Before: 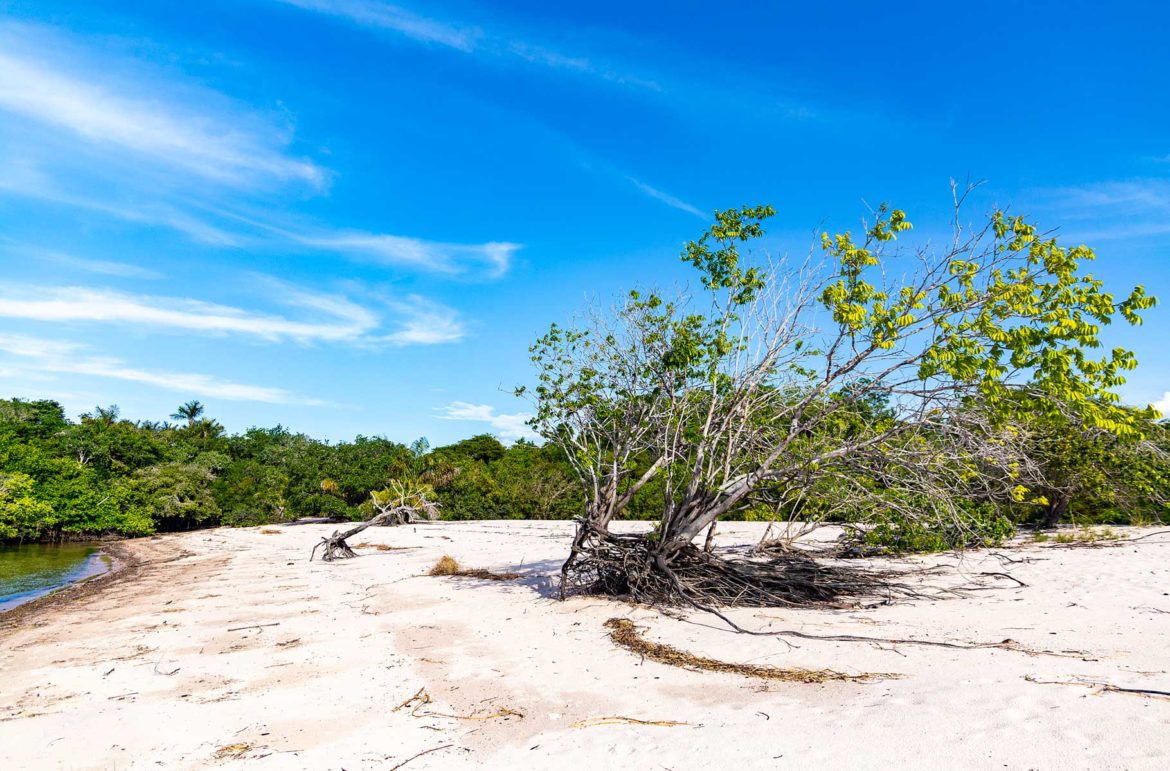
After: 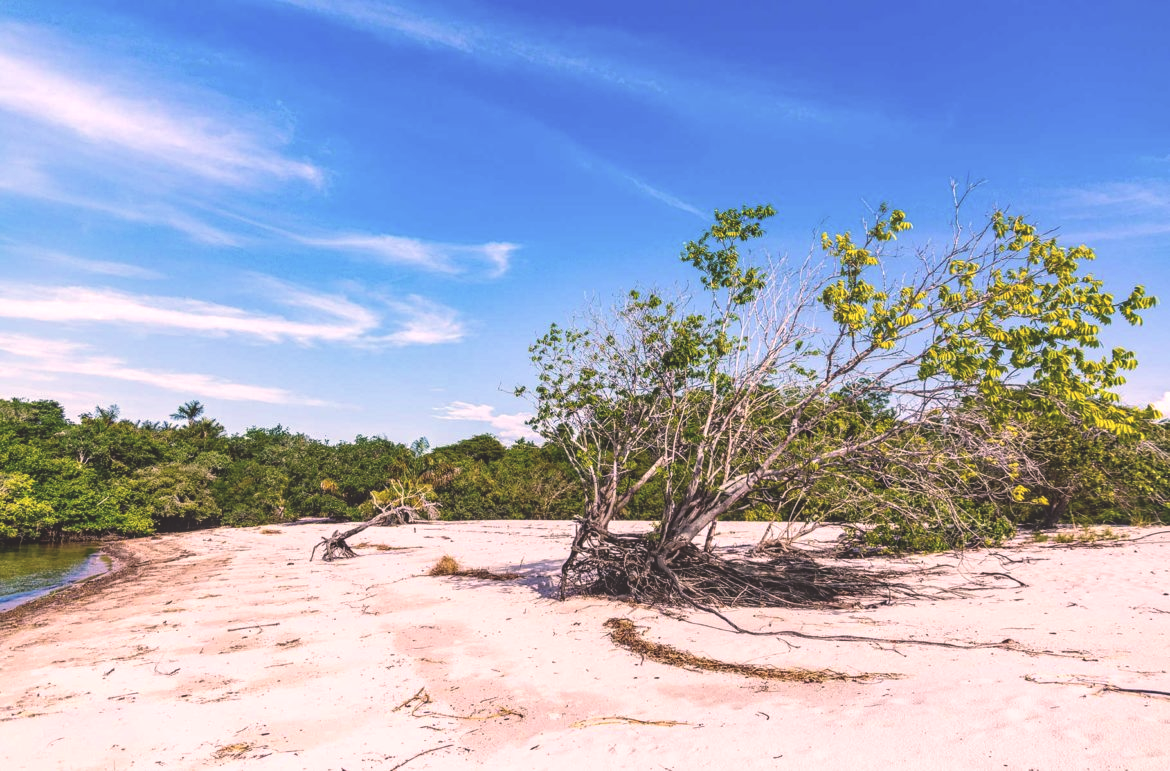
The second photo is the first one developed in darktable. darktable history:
color correction: highlights a* 14.6, highlights b* 4.75
exposure: black level correction -0.027, compensate exposure bias true, compensate highlight preservation false
local contrast: on, module defaults
